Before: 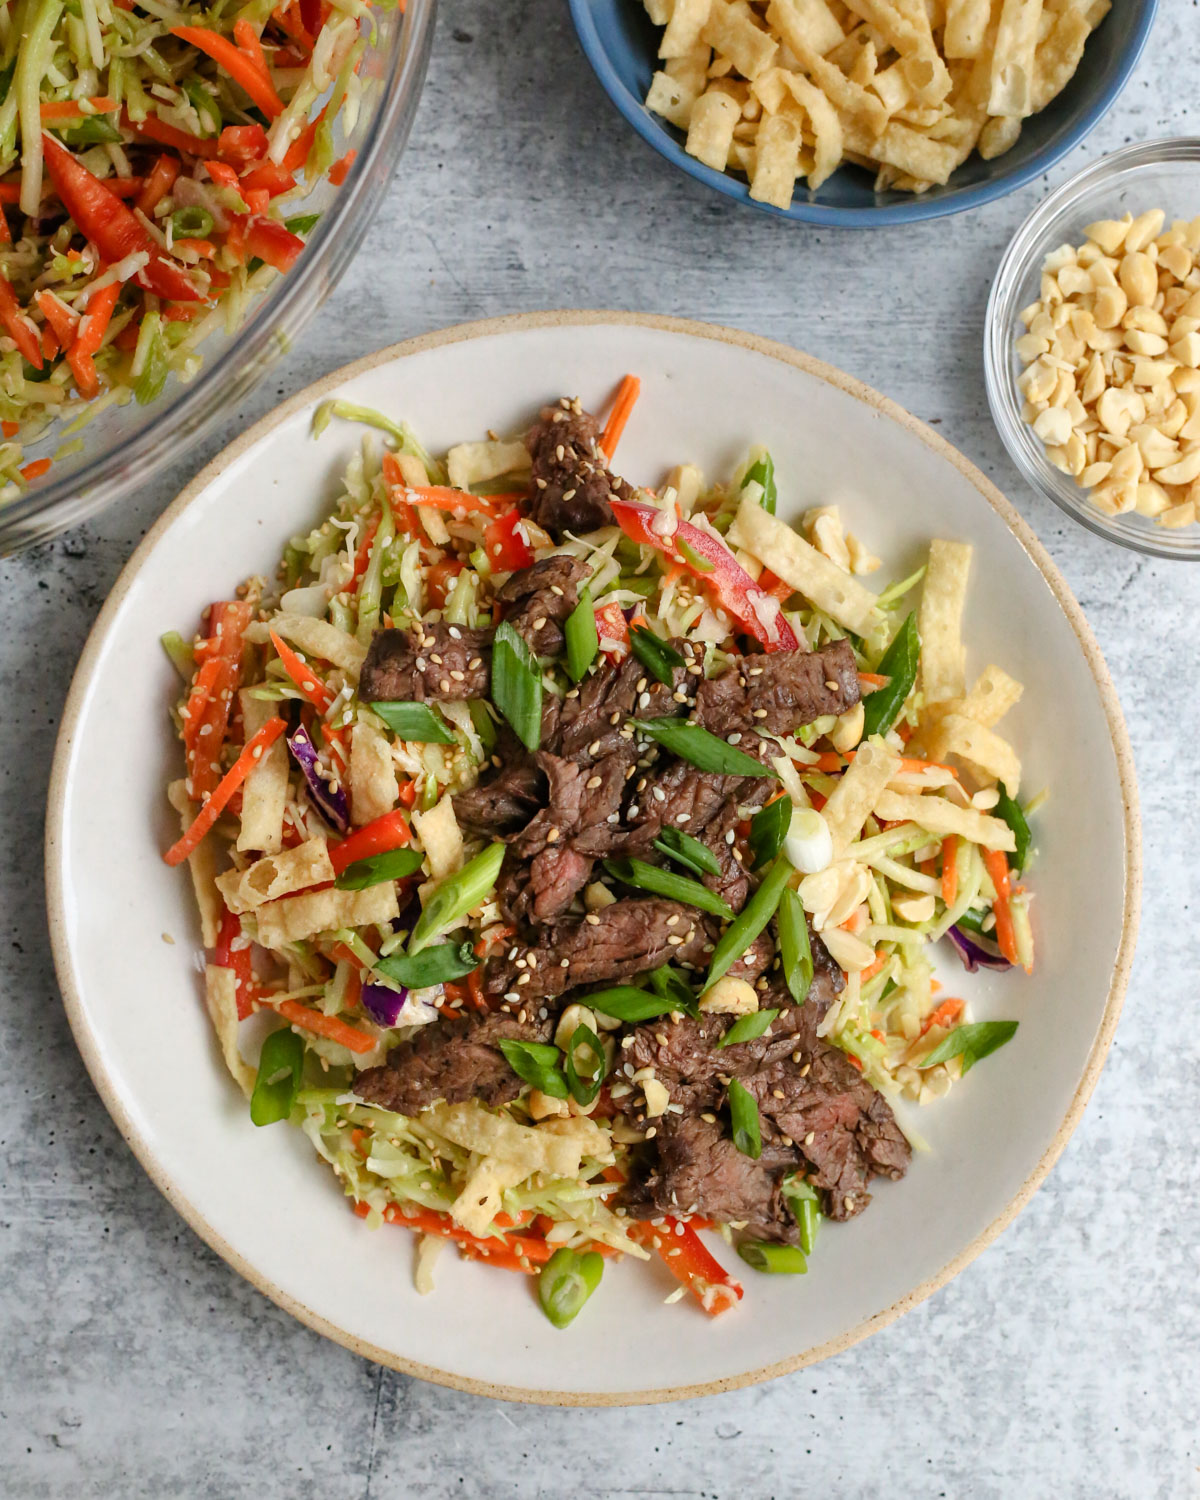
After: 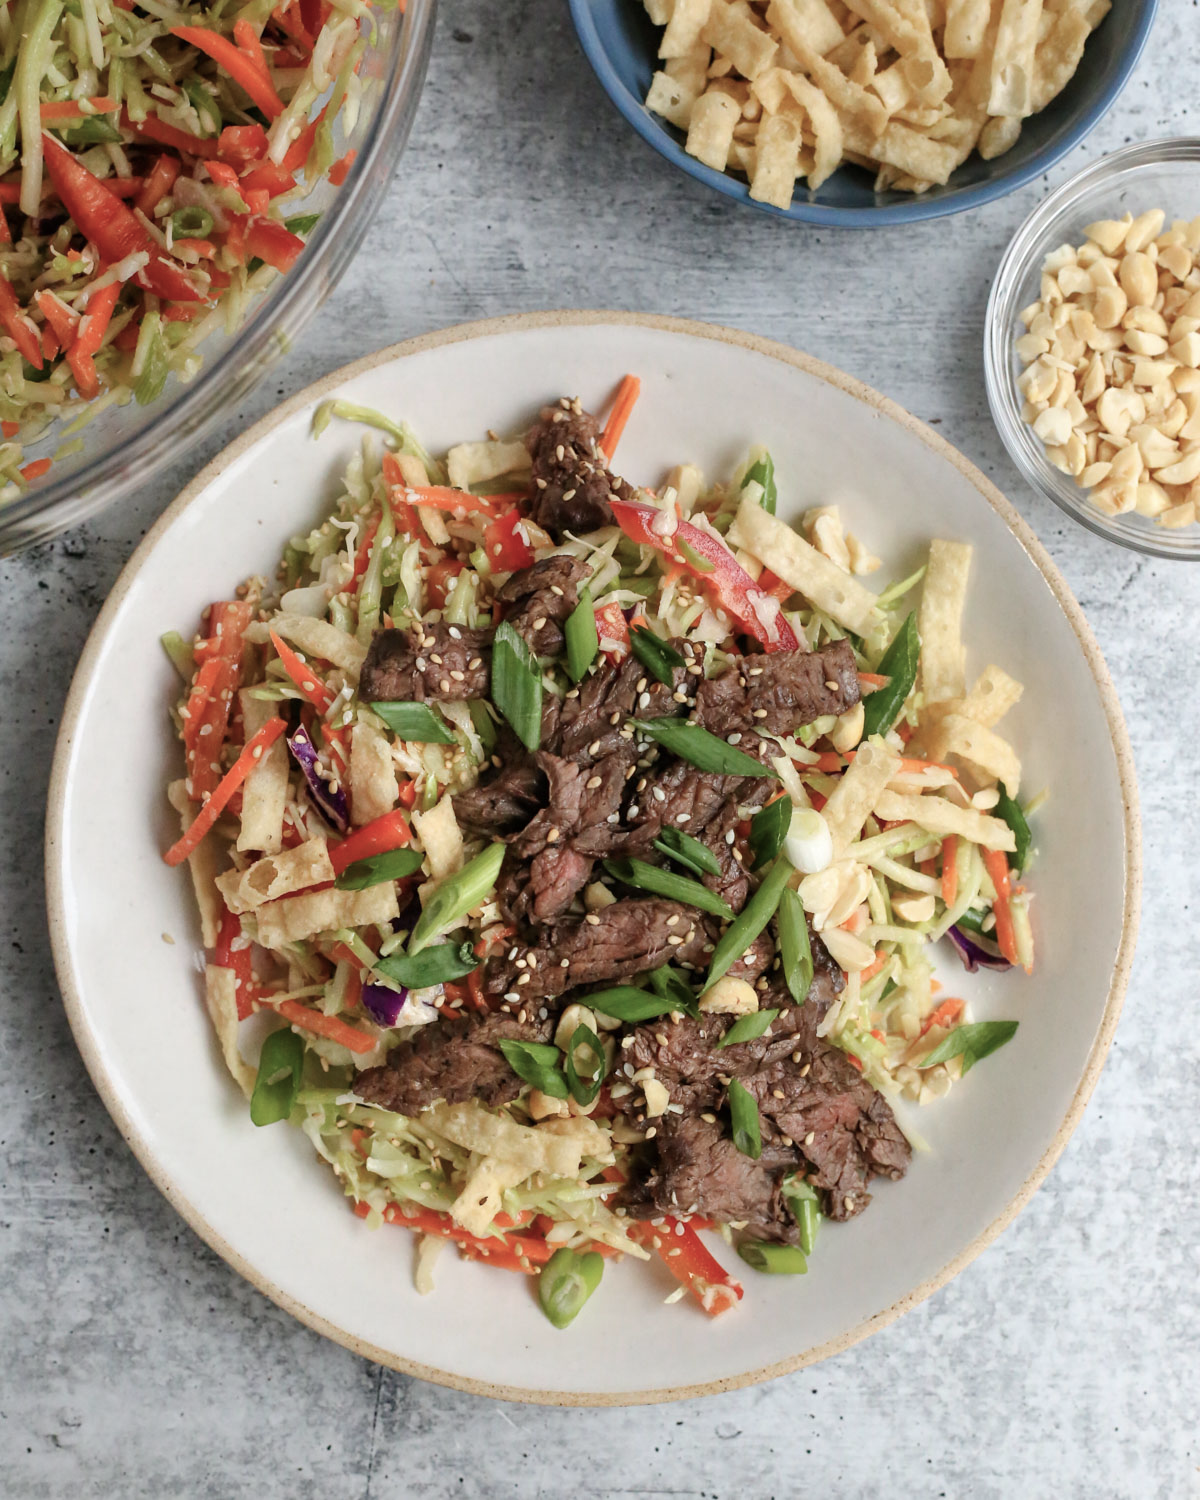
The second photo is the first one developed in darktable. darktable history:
color balance: input saturation 80.07%
